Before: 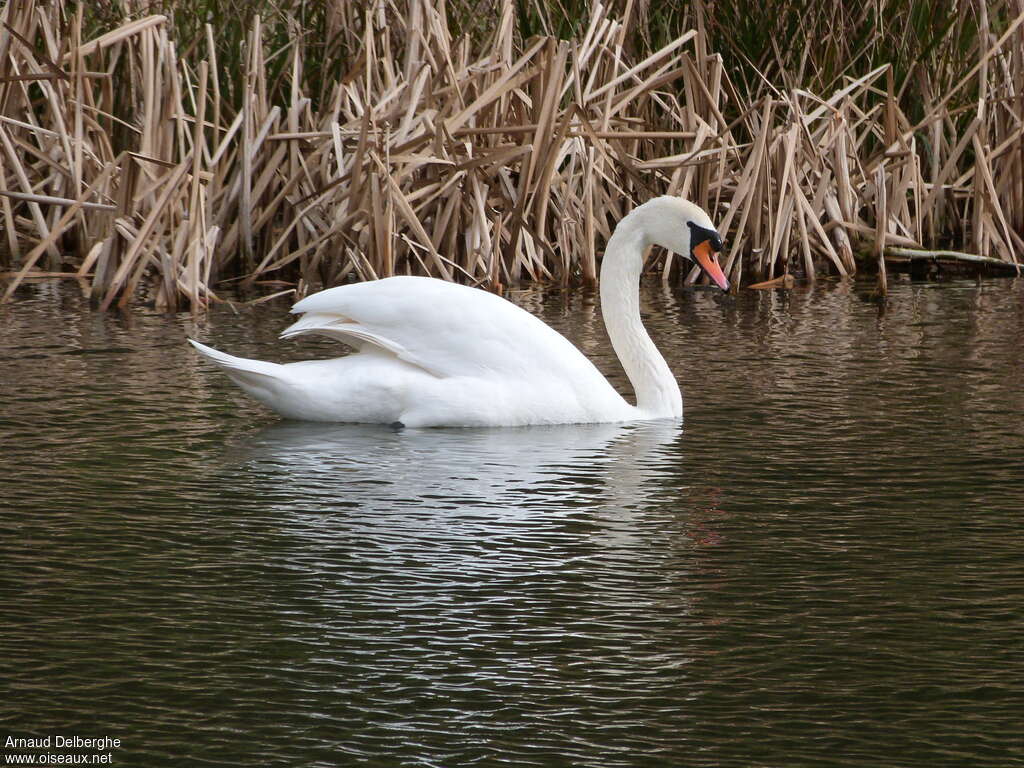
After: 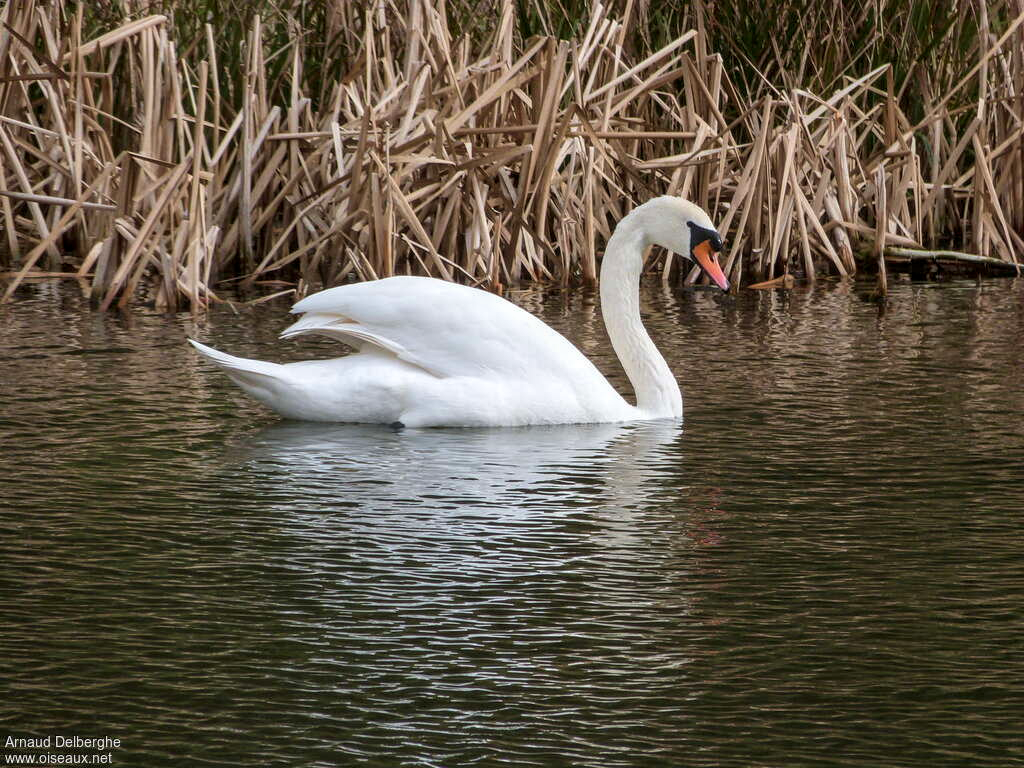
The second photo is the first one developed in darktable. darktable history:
local contrast: on, module defaults
velvia: strength 15%
